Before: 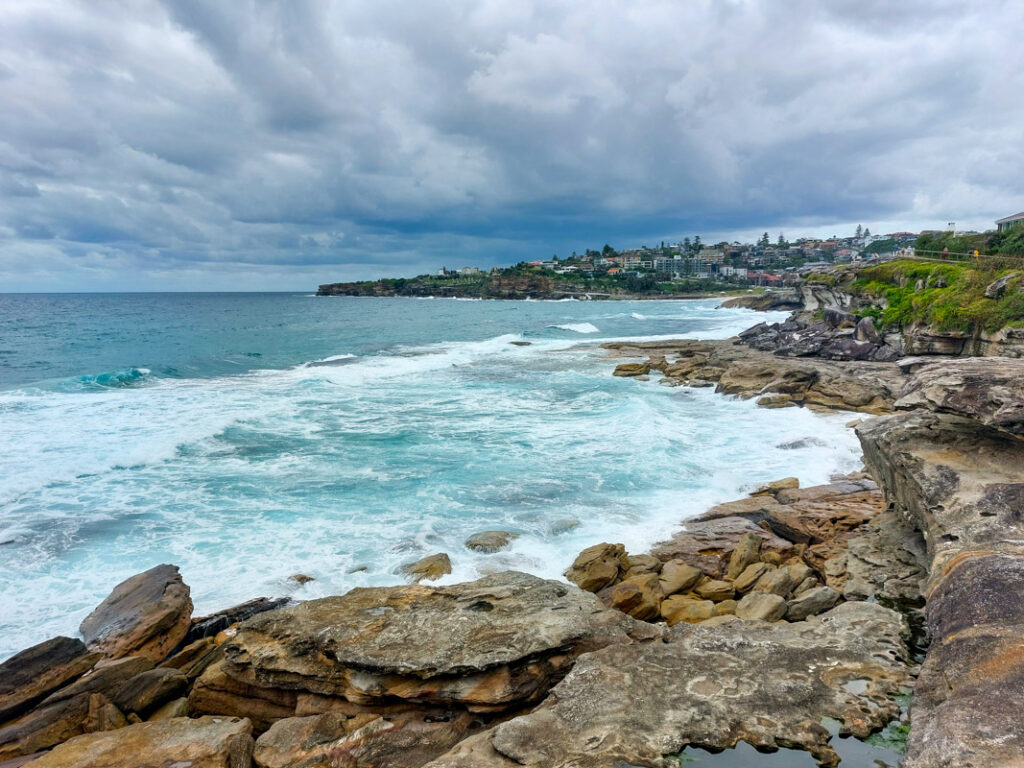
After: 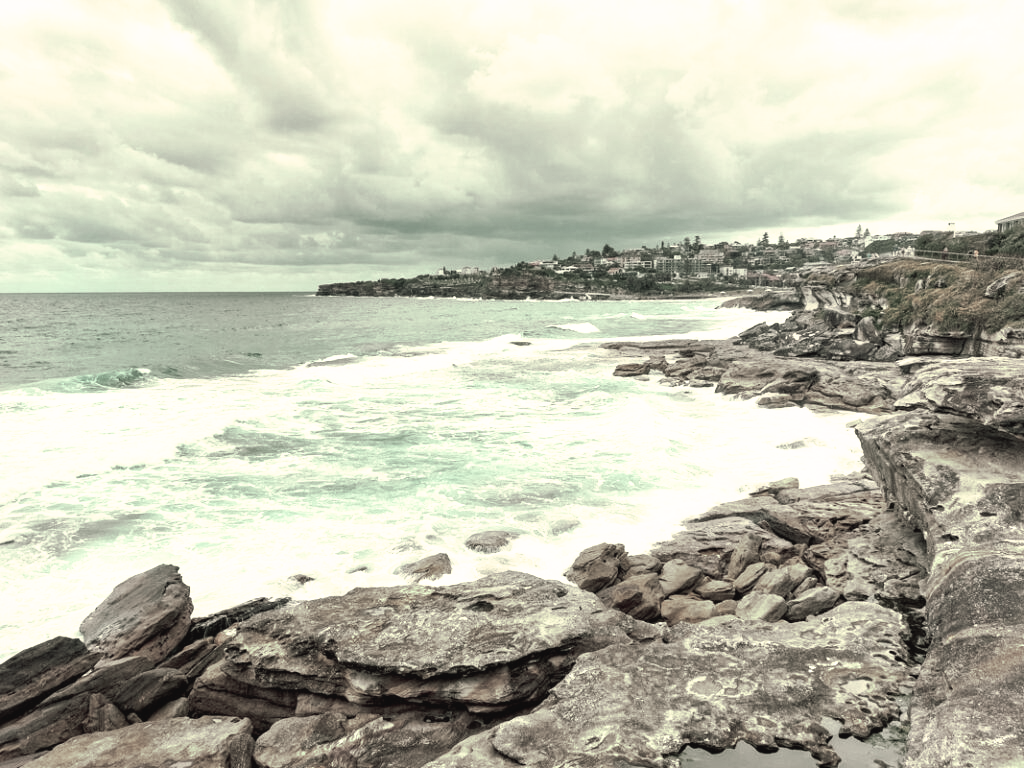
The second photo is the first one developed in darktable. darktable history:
tone curve: curves: ch0 [(0, 0) (0.003, 0.032) (0.011, 0.036) (0.025, 0.049) (0.044, 0.075) (0.069, 0.112) (0.1, 0.151) (0.136, 0.197) (0.177, 0.241) (0.224, 0.295) (0.277, 0.355) (0.335, 0.429) (0.399, 0.512) (0.468, 0.607) (0.543, 0.702) (0.623, 0.796) (0.709, 0.903) (0.801, 0.987) (0.898, 0.997) (1, 1)], preserve colors none
color look up table: target L [100.31, 75.38, 96.27, 80.12, 90.92, 100.29, 82.44, 74.04, 69.34, 73.3, 59.75, 60.49, 44.44, 45.38, 23.15, 20.51, 200.08, 83.04, 66.31, 65.91, 65.18, 55.67, 47.12, 54.73, 23.02, 35.08, 27.41, 20.36, 0.633, 83.97, 72.03, 74.22, 56.82, 55.67, 52.2, 44.23, 21.82, 42.88, 39.71, 12, 2.062, 90.83, 84.24, 85.81, 76.55, 81.97, 62.95, 62.54, 57.68], target a [0.001, -0.89, -38.49, -8.01, 32.6, -1.786, -20.12, -17.62, -7.098, -3.469, -1.327, -0.536, -6.624, -4.24, -6.186, -0.316, 0, -15.47, 6.75, 3.424, 1.598, 11.93, 10.18, 6.679, 20.97, 10.24, 3.787, 8.677, 1.232, 2.436, 4.505, 0.678, 12.71, 2.852, -7.777, -0.565, 17.46, -1.28, -2.55, 1.923, 0.686, 30.36, -20.39, -5.717, -10.97, -15.2, -15.22, -3.201, -6.968], target b [-0.001, 11.01, 33.54, 12.62, -16.11, 23.49, 10.96, 14.55, 16.66, 9.223, 13.9, 10.25, 9.794, 6.296, 7.062, 4.821, 0, 14.81, 9.293, 13.21, 8.319, 5.506, 9.237, 7.391, 2.327, 6.672, 7.505, 2.916, 0.3, 9.596, 5.339, 6.7, 1.536, 1.355, 2.803, 4.709, -0.782, -2.55, 1.731, -5.713, -1.462, 12.11, -1.647, 15.05, 7.735, 11.43, 7.646, 6.9, 4.571], num patches 49
